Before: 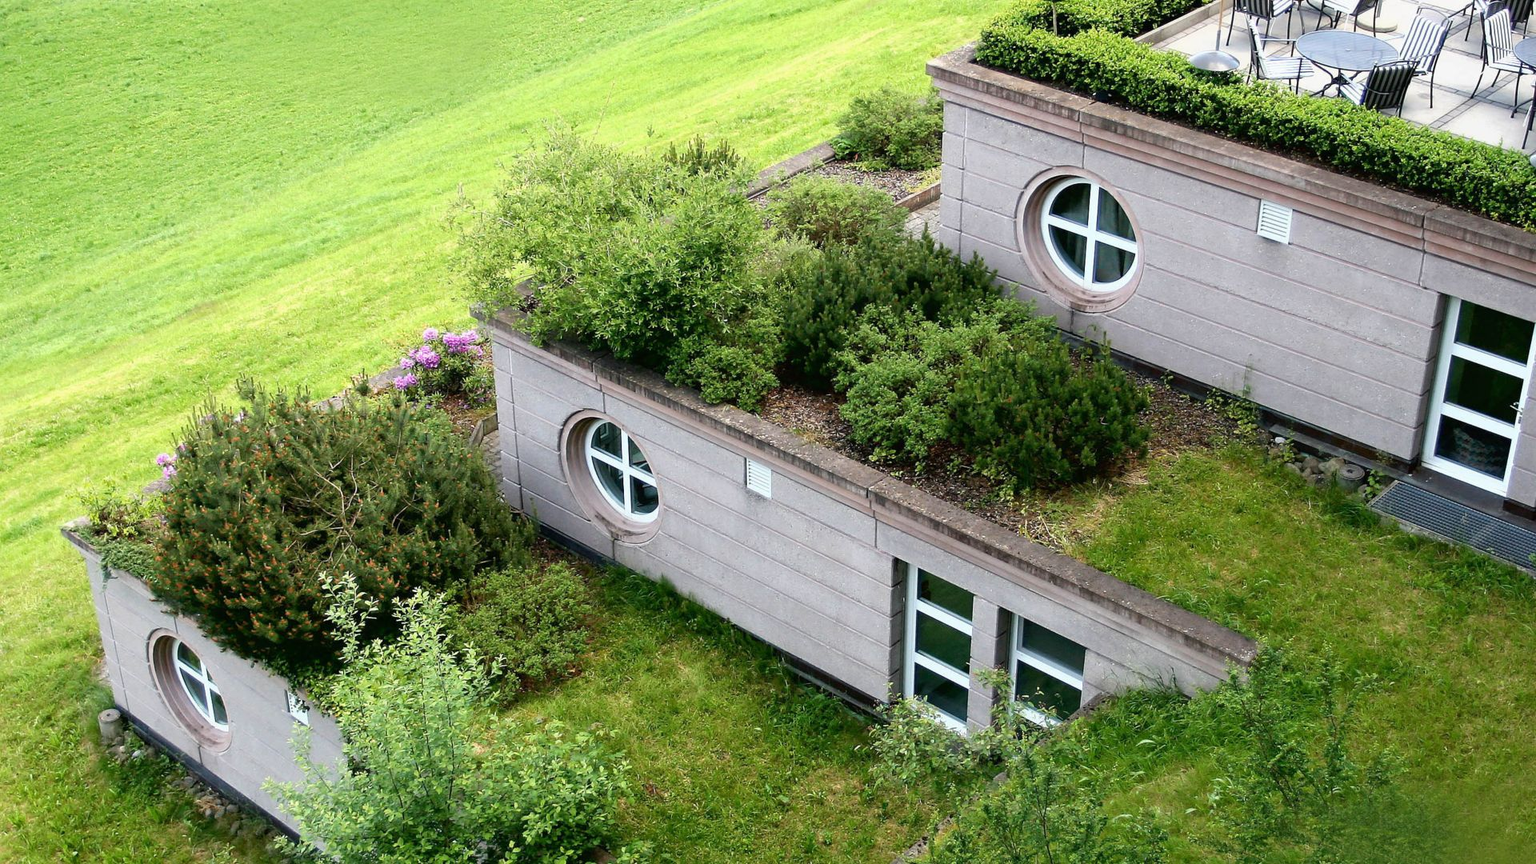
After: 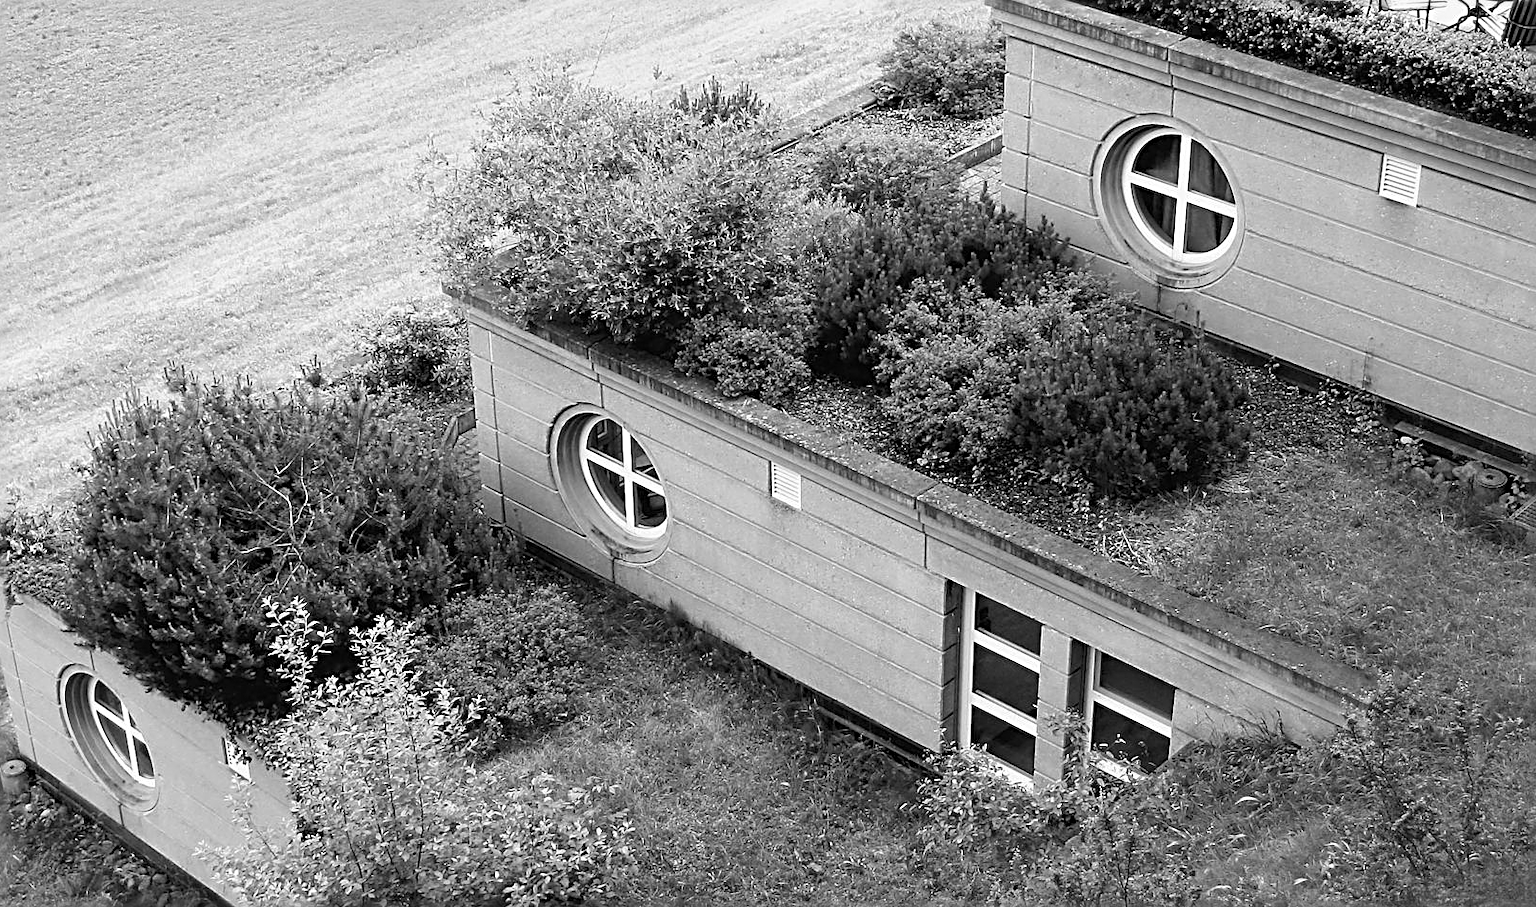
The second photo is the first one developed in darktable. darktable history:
sharpen: radius 2.676, amount 0.669
monochrome: on, module defaults
crop: left 6.446%, top 8.188%, right 9.538%, bottom 3.548%
